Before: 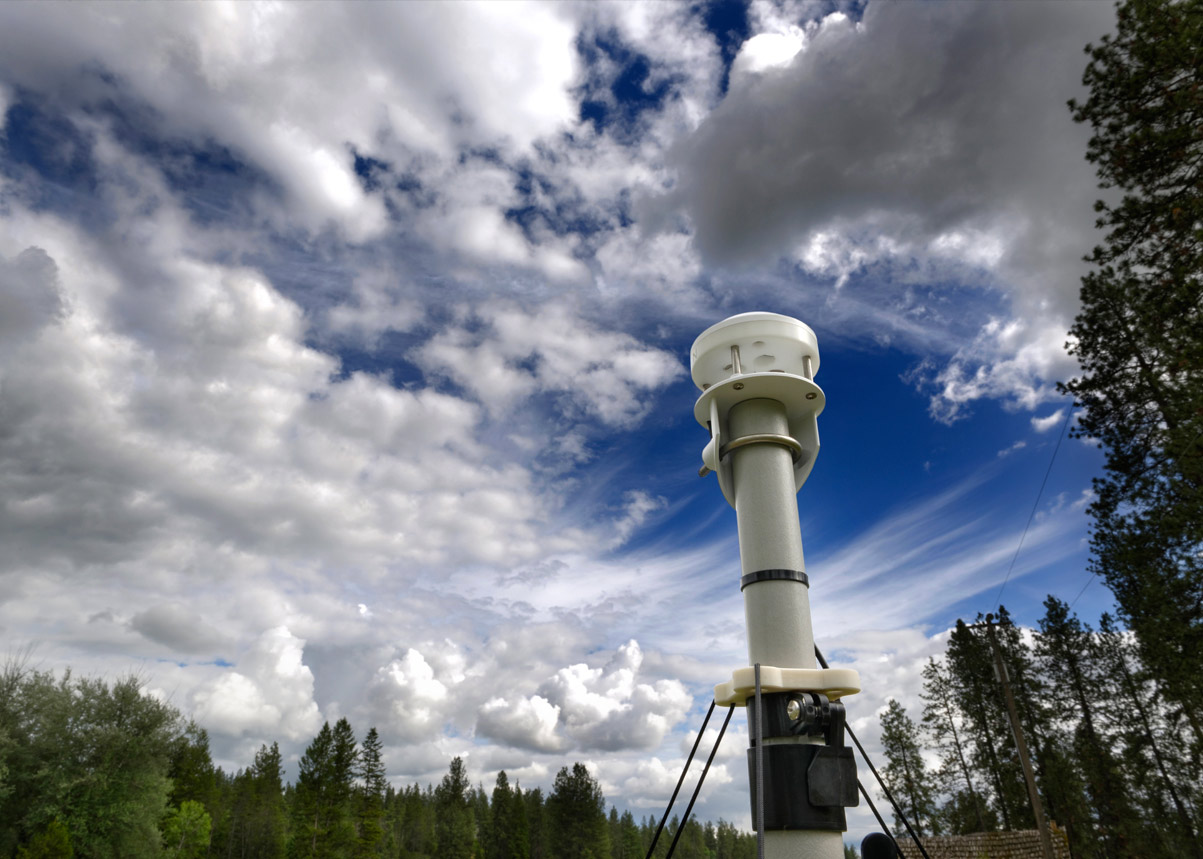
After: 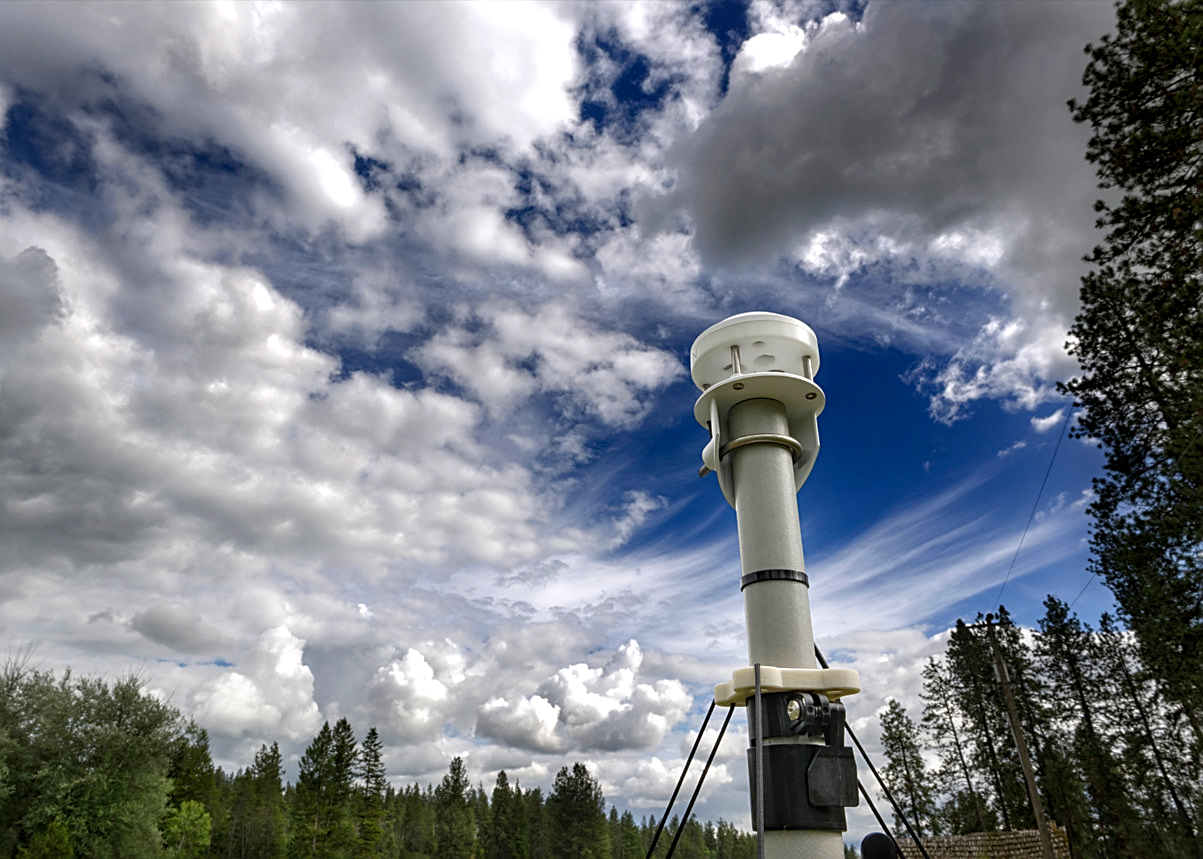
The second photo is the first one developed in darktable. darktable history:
local contrast: on, module defaults
sharpen: amount 0.6
